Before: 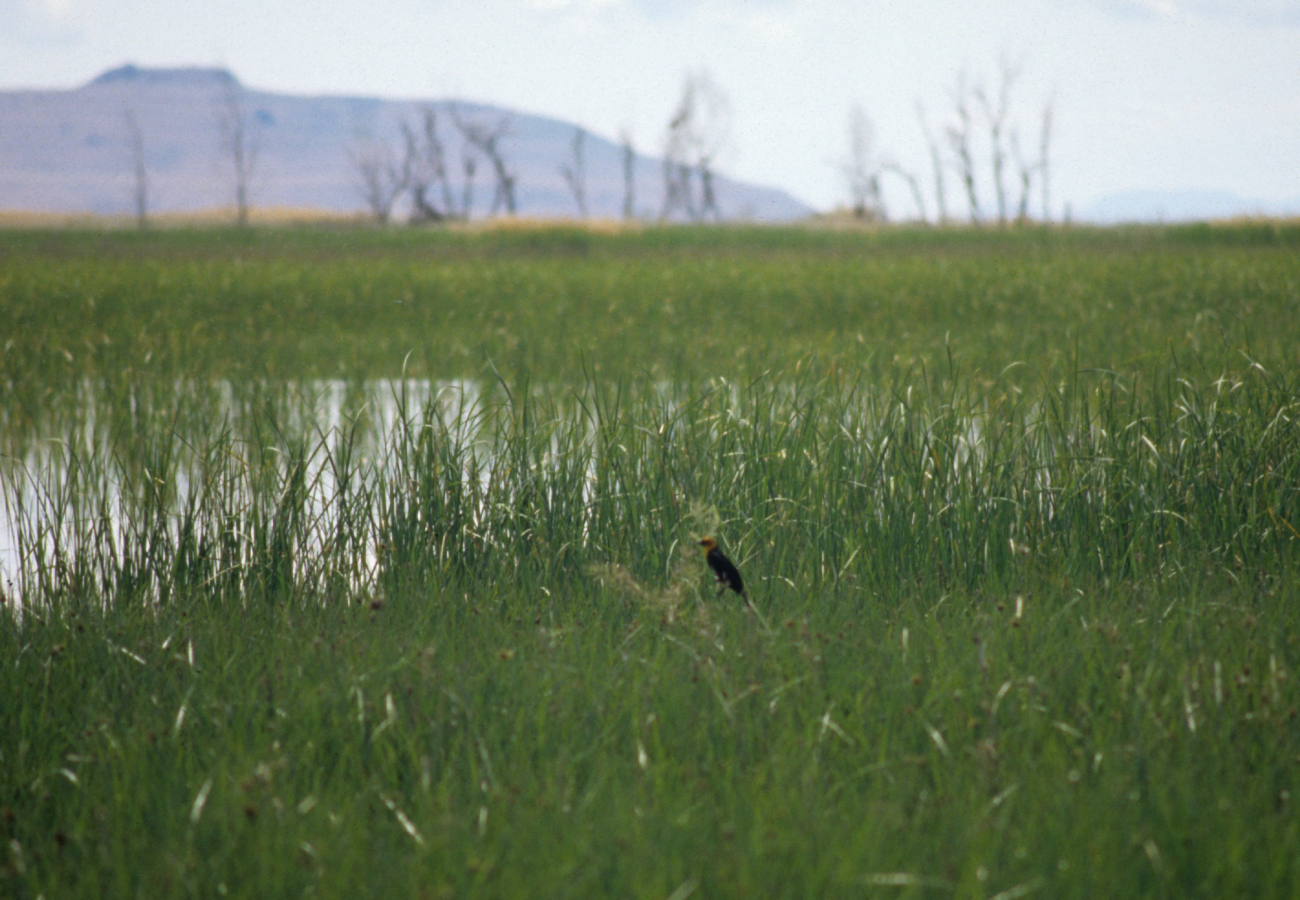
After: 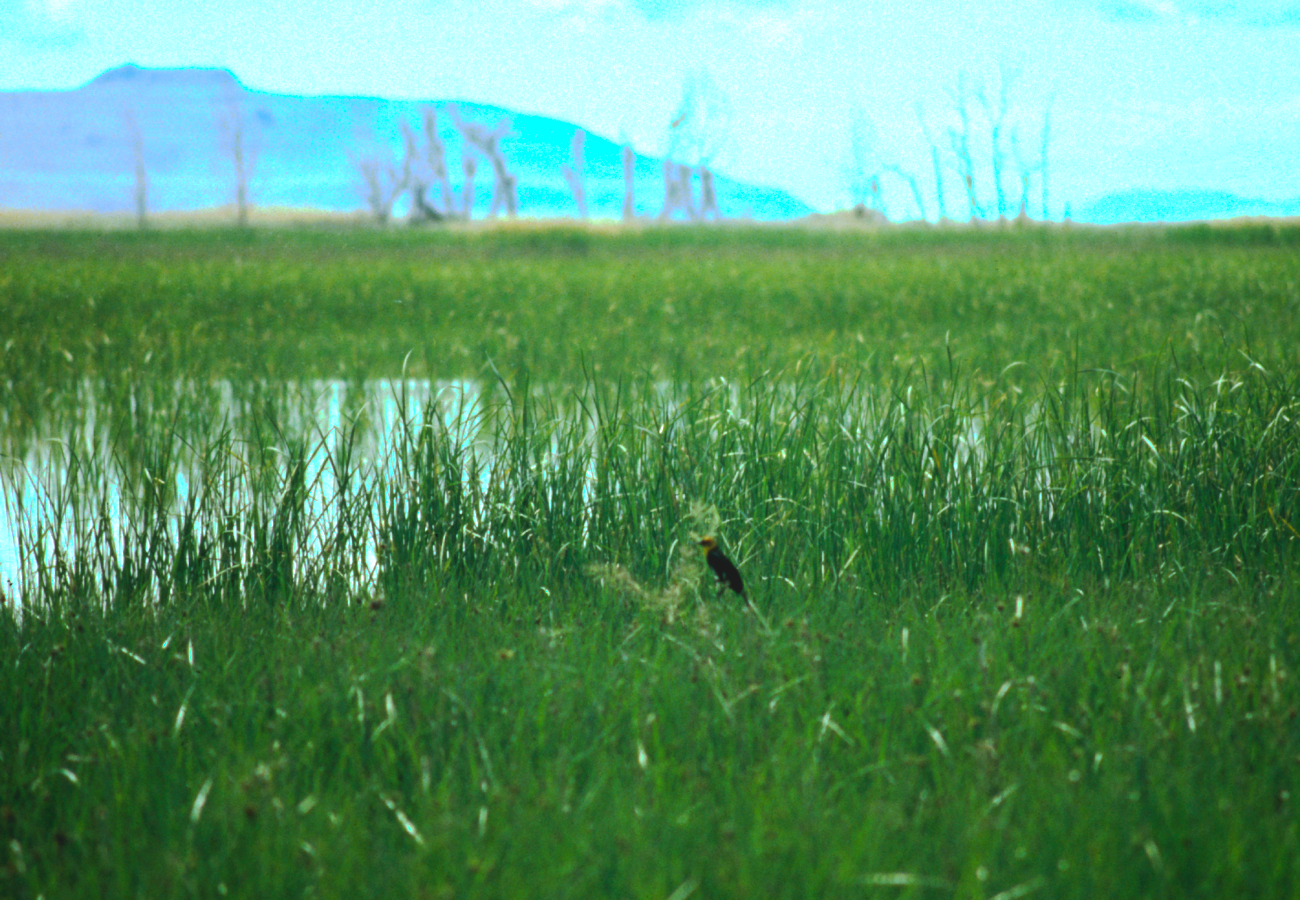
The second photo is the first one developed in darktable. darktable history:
exposure: black level correction 0.001, exposure 0.5 EV, compensate exposure bias true, compensate highlight preservation false
color balance rgb: shadows lift › chroma 11.71%, shadows lift › hue 133.46°, highlights gain › chroma 4%, highlights gain › hue 200.2°, perceptual saturation grading › global saturation 18.05%
tone curve: curves: ch0 [(0, 0) (0.003, 0.096) (0.011, 0.096) (0.025, 0.098) (0.044, 0.099) (0.069, 0.106) (0.1, 0.128) (0.136, 0.153) (0.177, 0.186) (0.224, 0.218) (0.277, 0.265) (0.335, 0.316) (0.399, 0.374) (0.468, 0.445) (0.543, 0.526) (0.623, 0.605) (0.709, 0.681) (0.801, 0.758) (0.898, 0.819) (1, 1)], preserve colors none
tone equalizer: -8 EV -0.417 EV, -7 EV -0.389 EV, -6 EV -0.333 EV, -5 EV -0.222 EV, -3 EV 0.222 EV, -2 EV 0.333 EV, -1 EV 0.389 EV, +0 EV 0.417 EV, edges refinement/feathering 500, mask exposure compensation -1.57 EV, preserve details no
